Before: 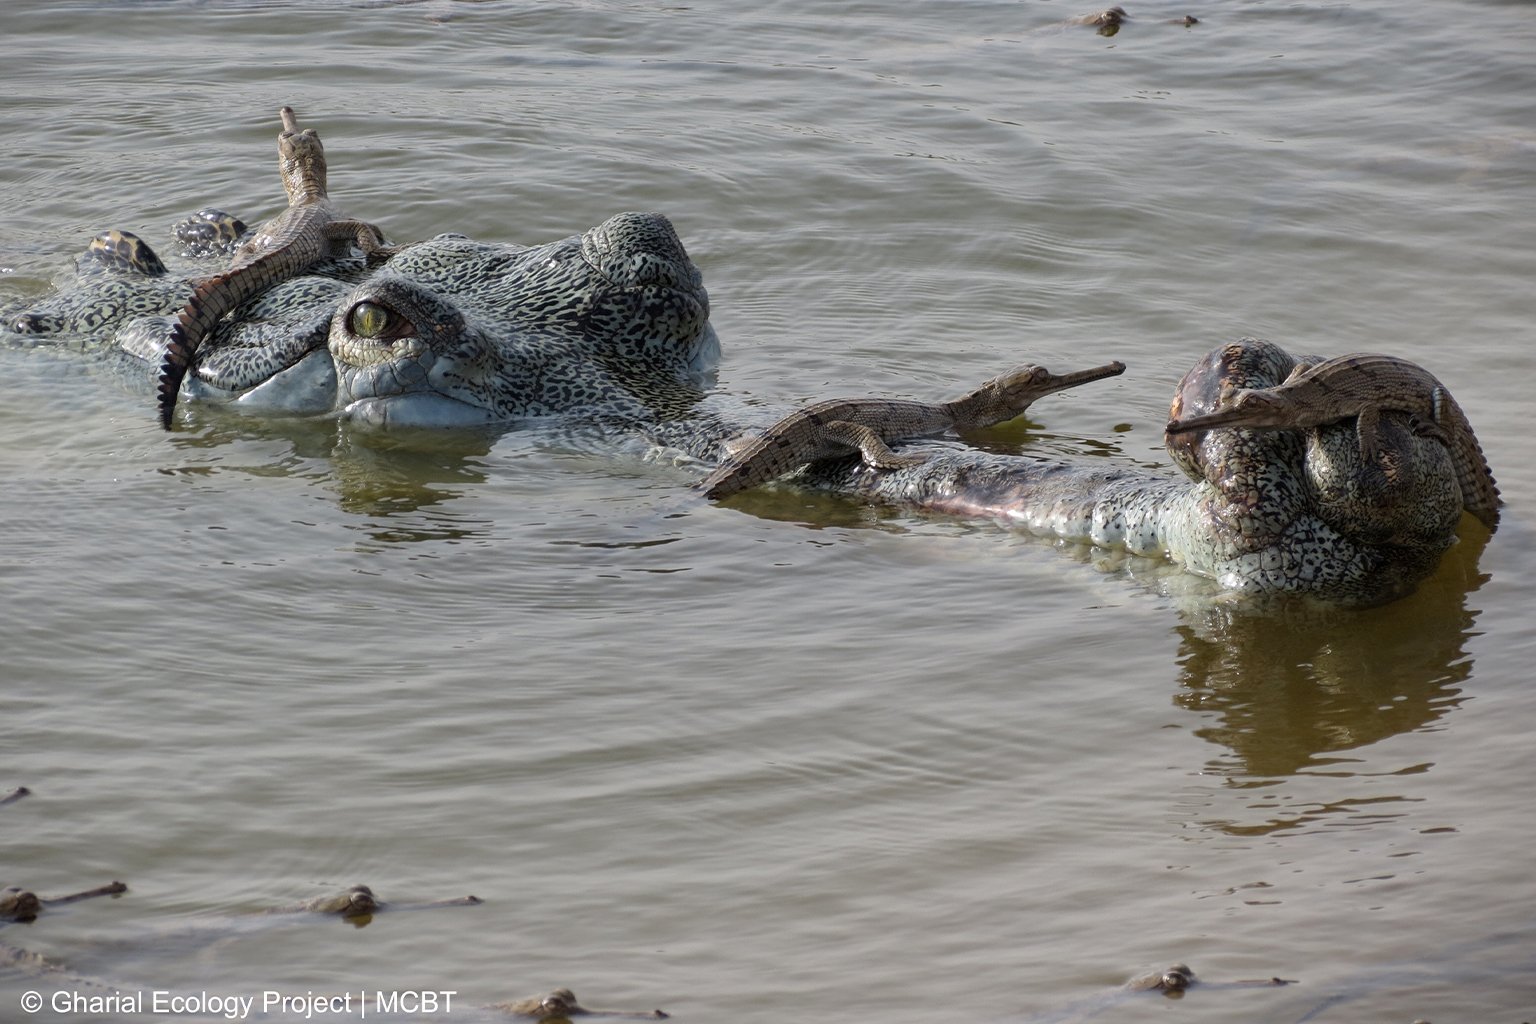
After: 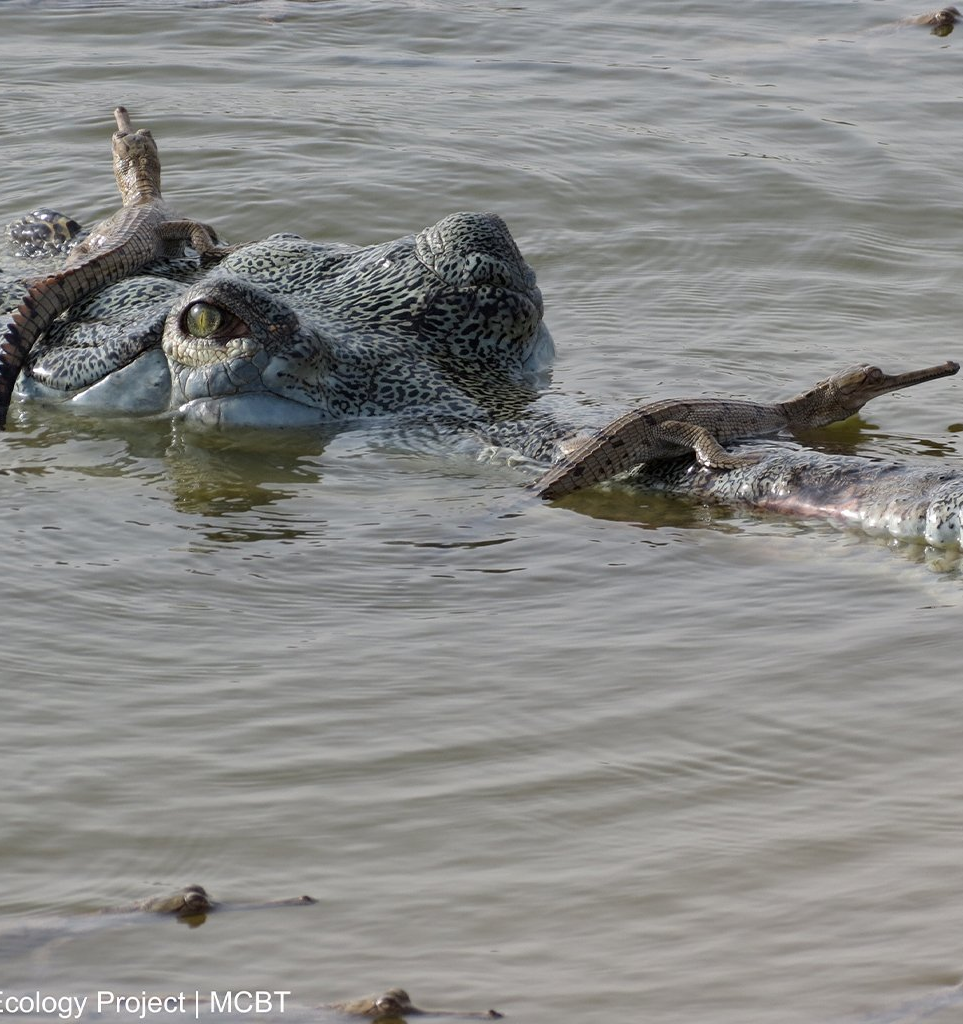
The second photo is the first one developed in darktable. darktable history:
crop: left 10.829%, right 26.463%
